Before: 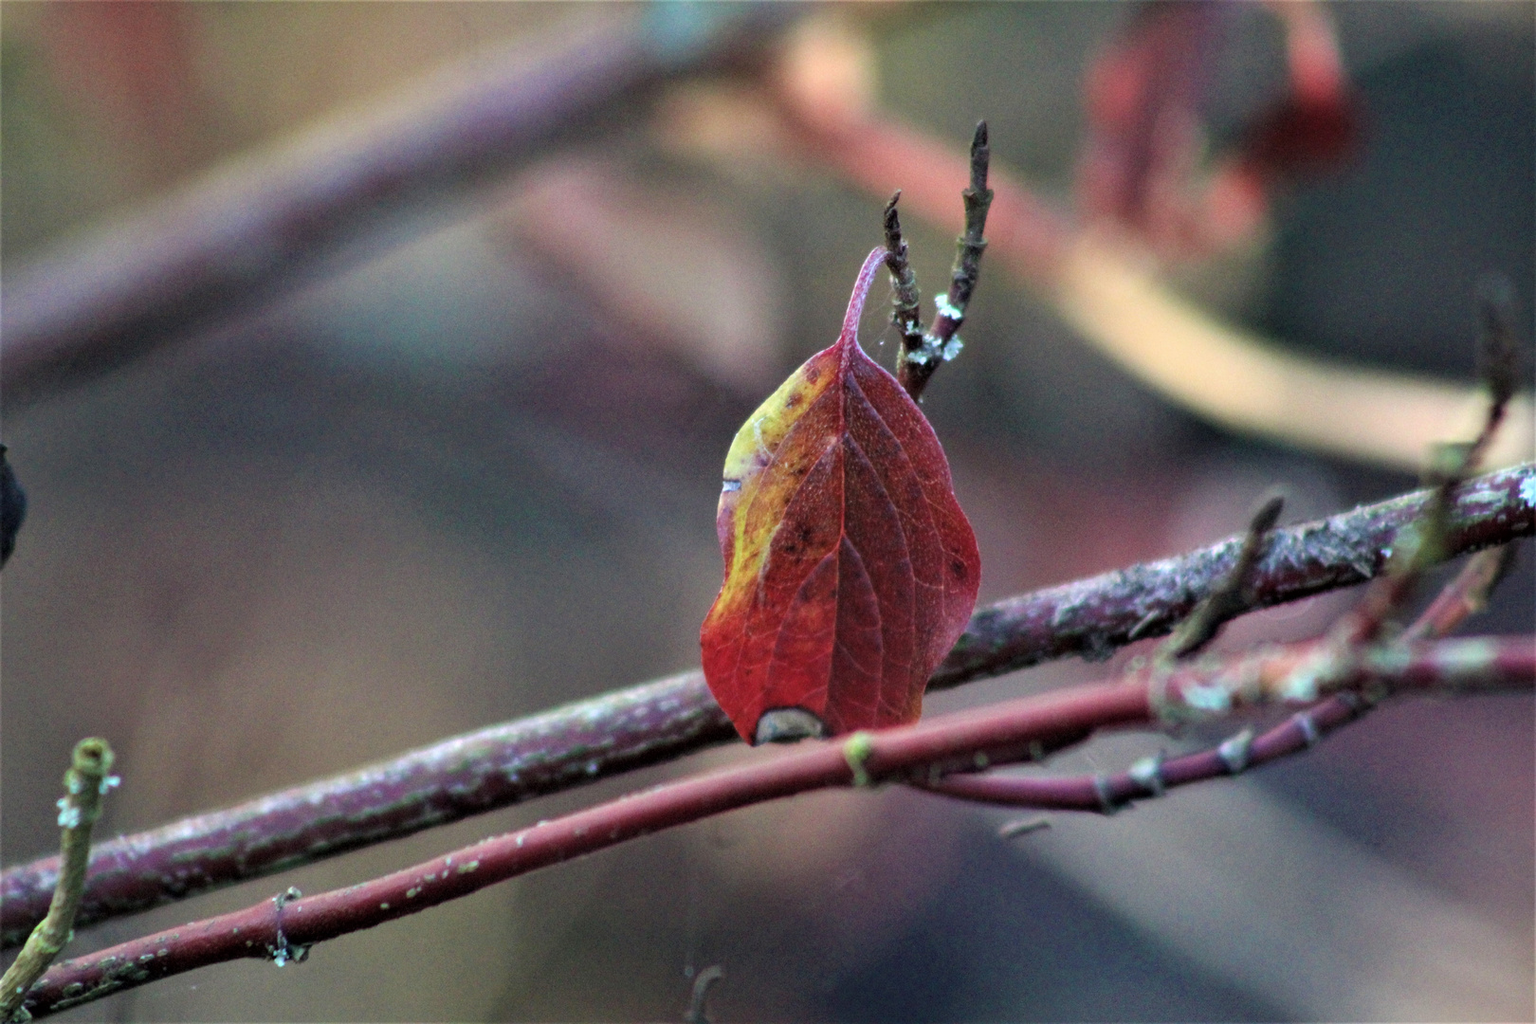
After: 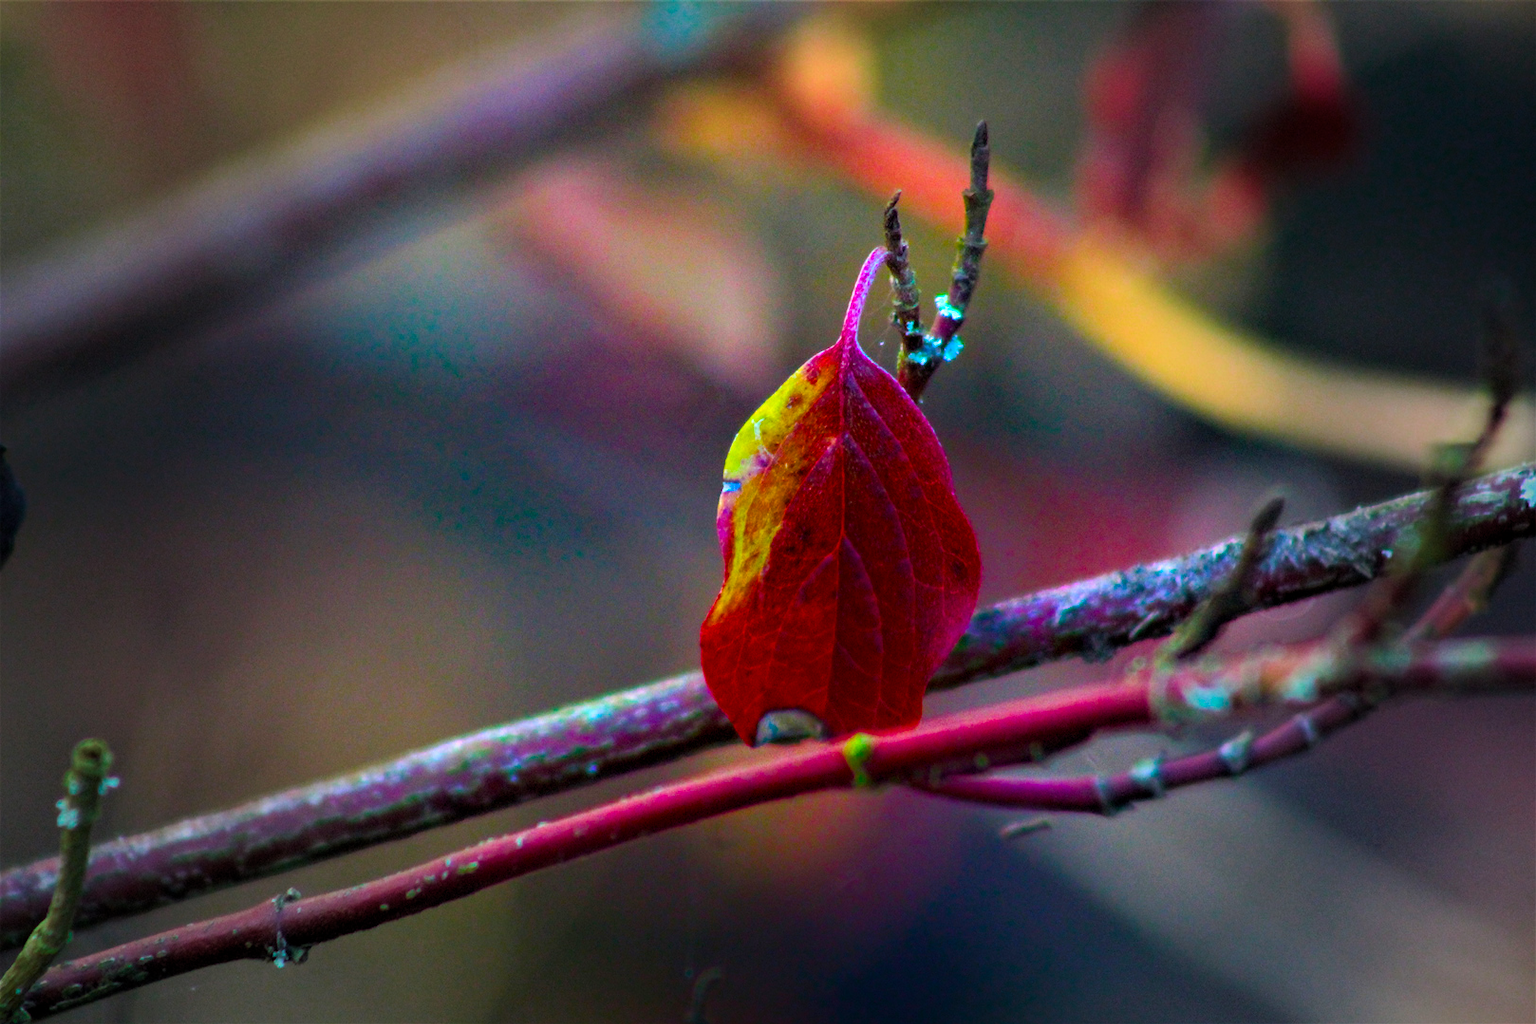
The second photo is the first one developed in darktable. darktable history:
color balance rgb: linear chroma grading › highlights 99.487%, linear chroma grading › global chroma 23.515%, perceptual saturation grading › global saturation 37.318%, perceptual saturation grading › shadows 34.846%, global vibrance 20%
shadows and highlights: shadows -87.42, highlights -36.24, soften with gaussian
vignetting: fall-off start 39.69%, fall-off radius 40.26%
crop: left 0.11%
